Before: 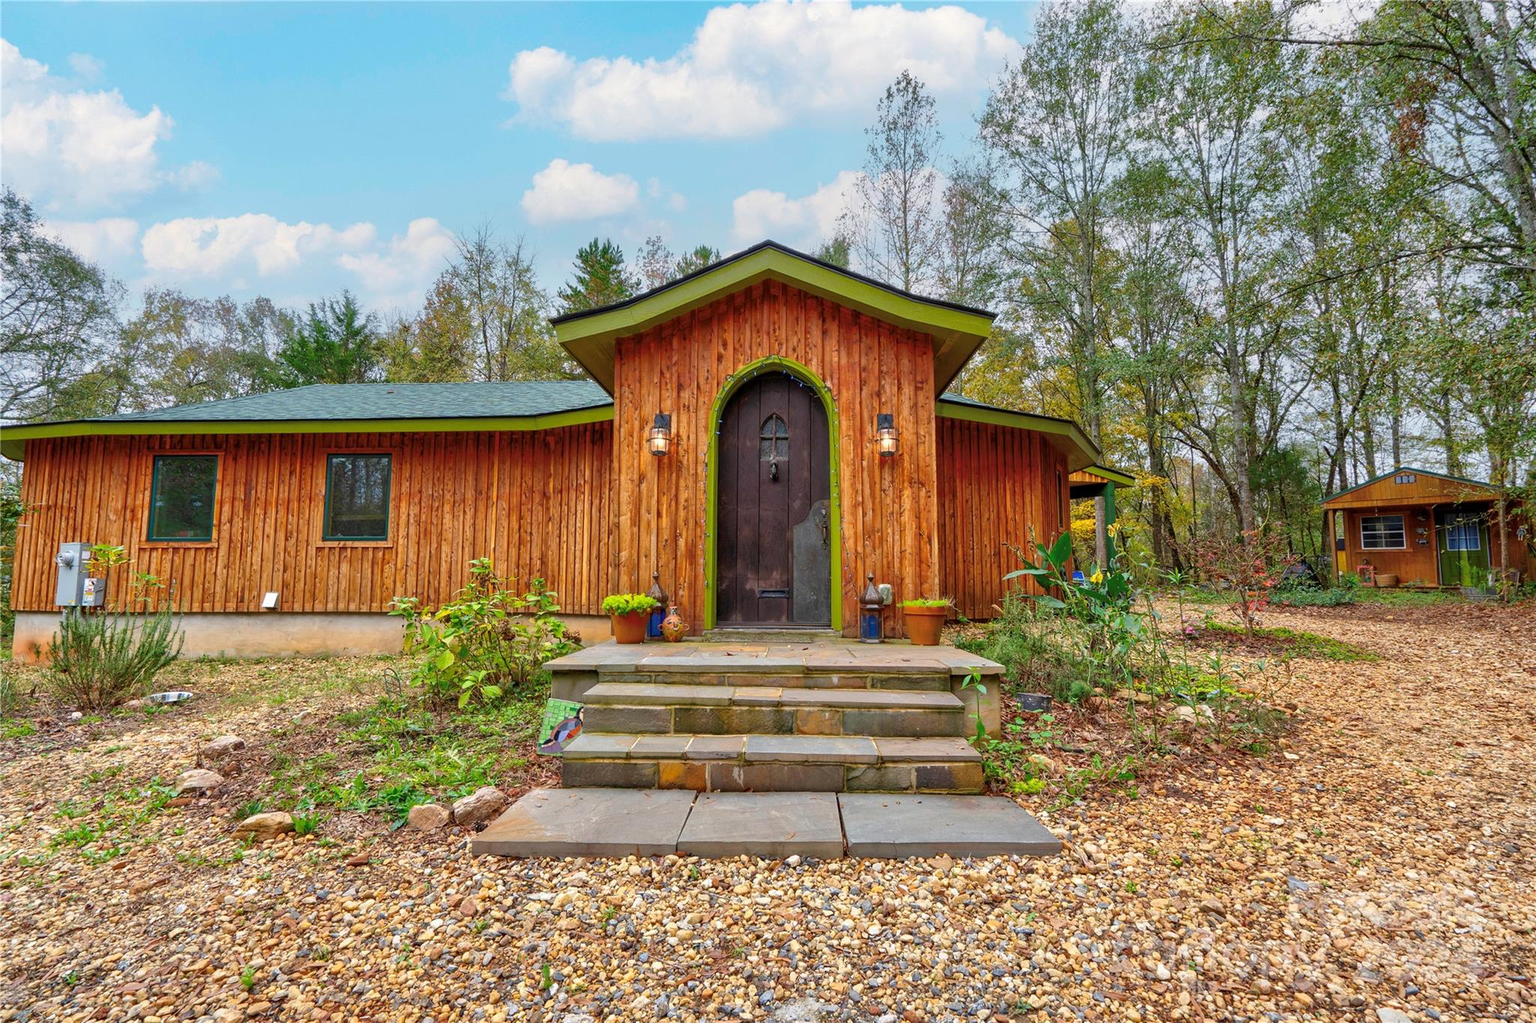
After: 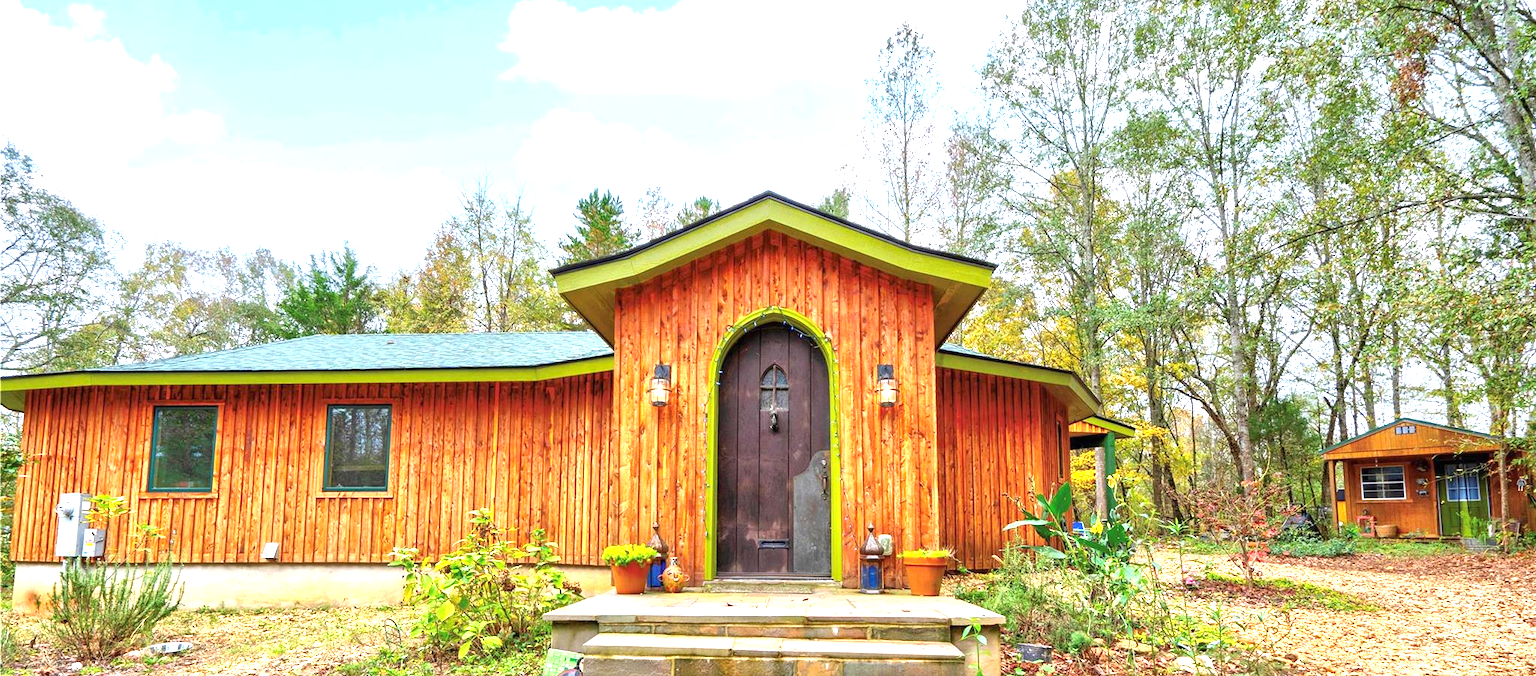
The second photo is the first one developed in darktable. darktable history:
exposure: black level correction 0, exposure 1.446 EV, compensate highlight preservation false
crop and rotate: top 4.848%, bottom 29.006%
